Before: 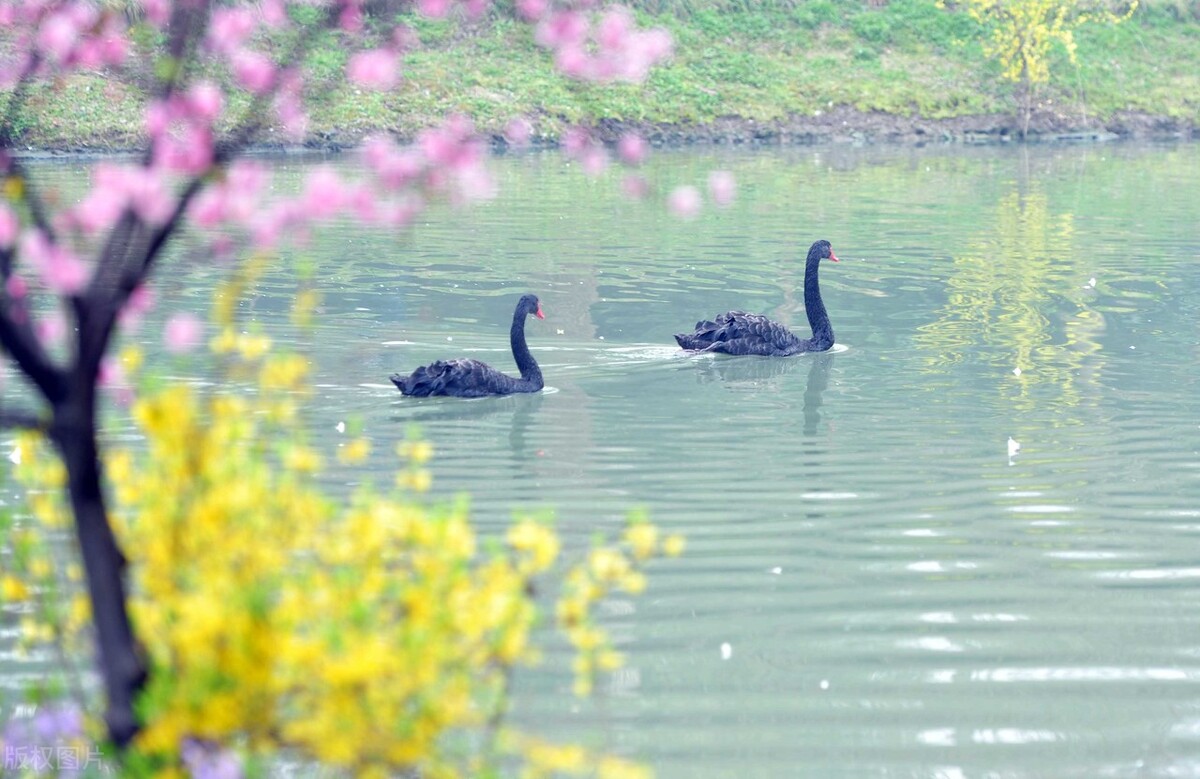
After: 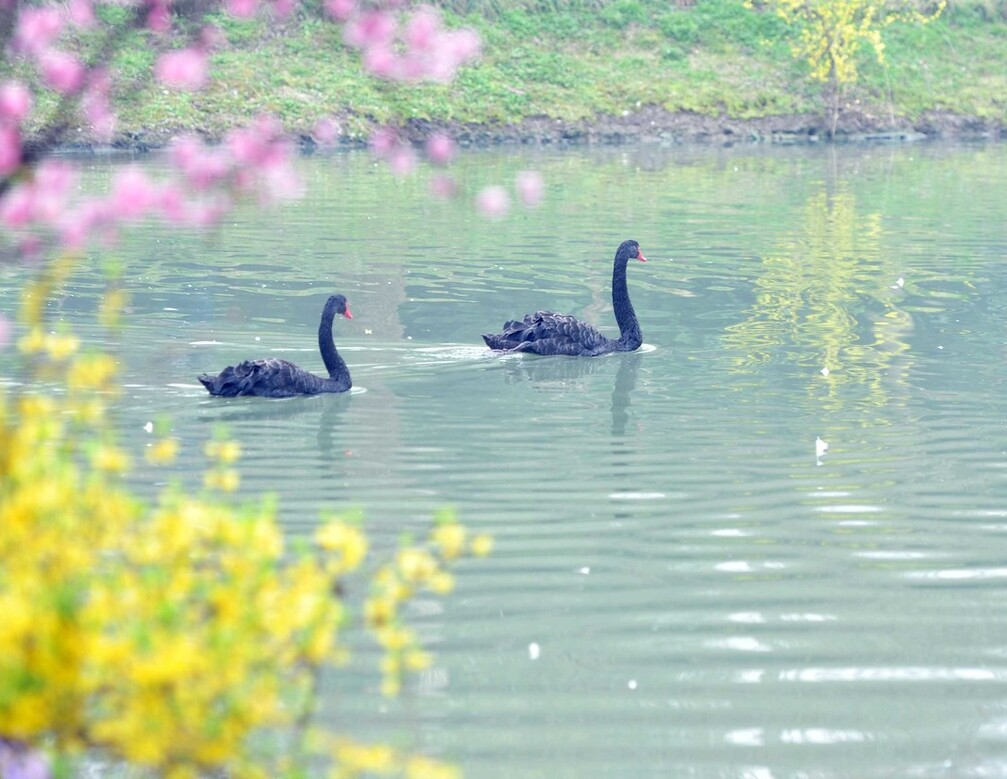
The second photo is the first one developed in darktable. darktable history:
crop: left 16.038%
